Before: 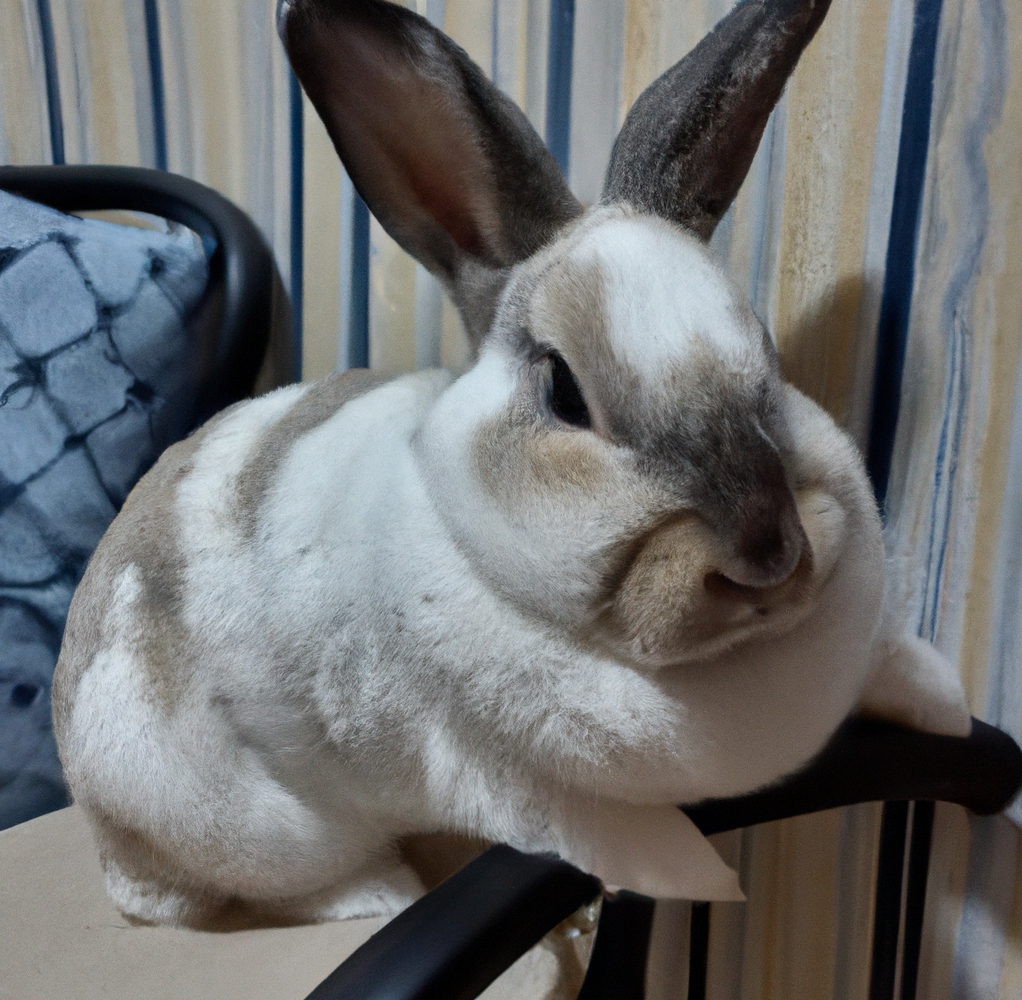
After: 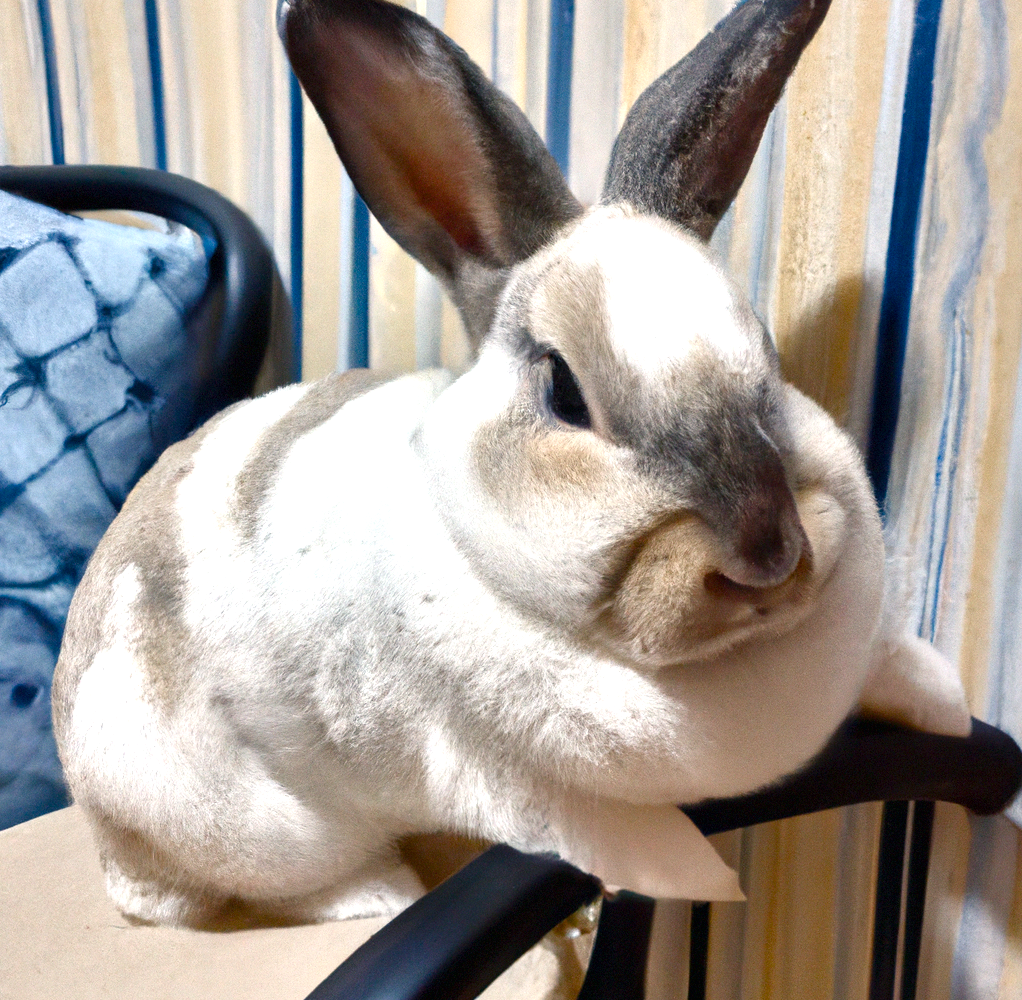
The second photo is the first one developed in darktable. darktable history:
color balance rgb: highlights gain › chroma 2.853%, highlights gain › hue 61.51°, perceptual saturation grading › global saturation 39.433%, perceptual saturation grading › highlights -50.215%, perceptual saturation grading › shadows 30.605%, global vibrance 20%
exposure: black level correction 0, exposure 1.199 EV, compensate exposure bias true, compensate highlight preservation false
